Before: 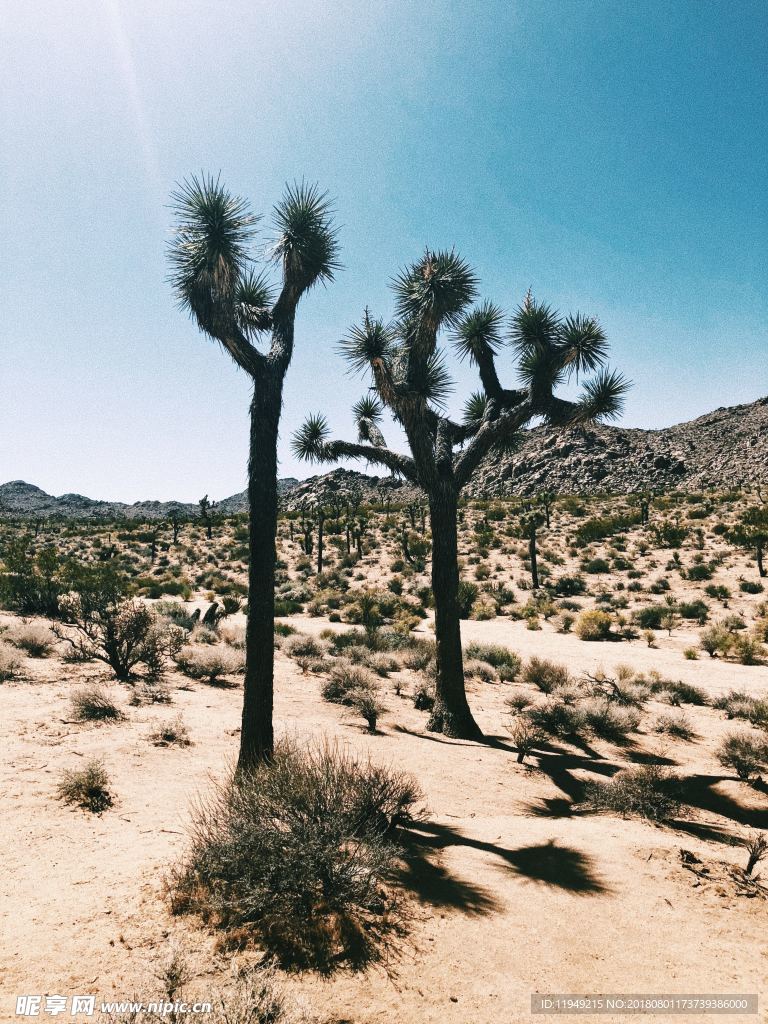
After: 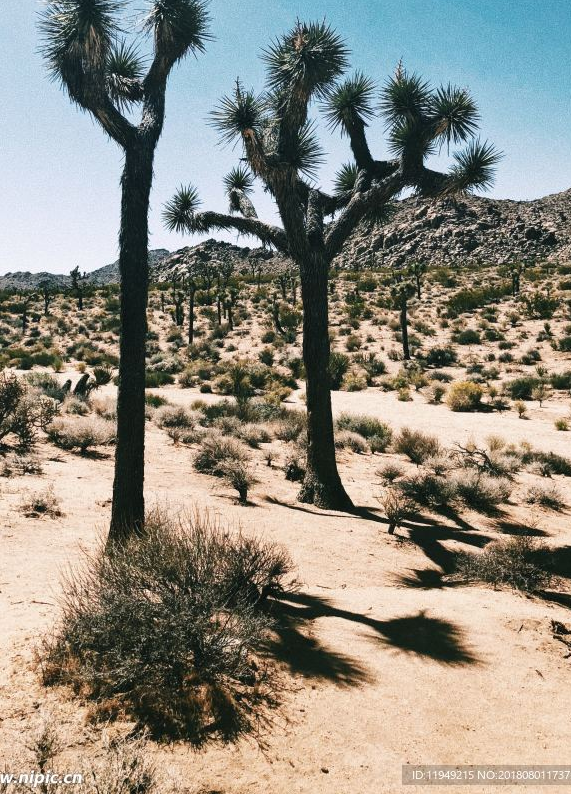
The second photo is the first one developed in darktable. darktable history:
crop: left 16.838%, top 22.437%, right 8.753%
